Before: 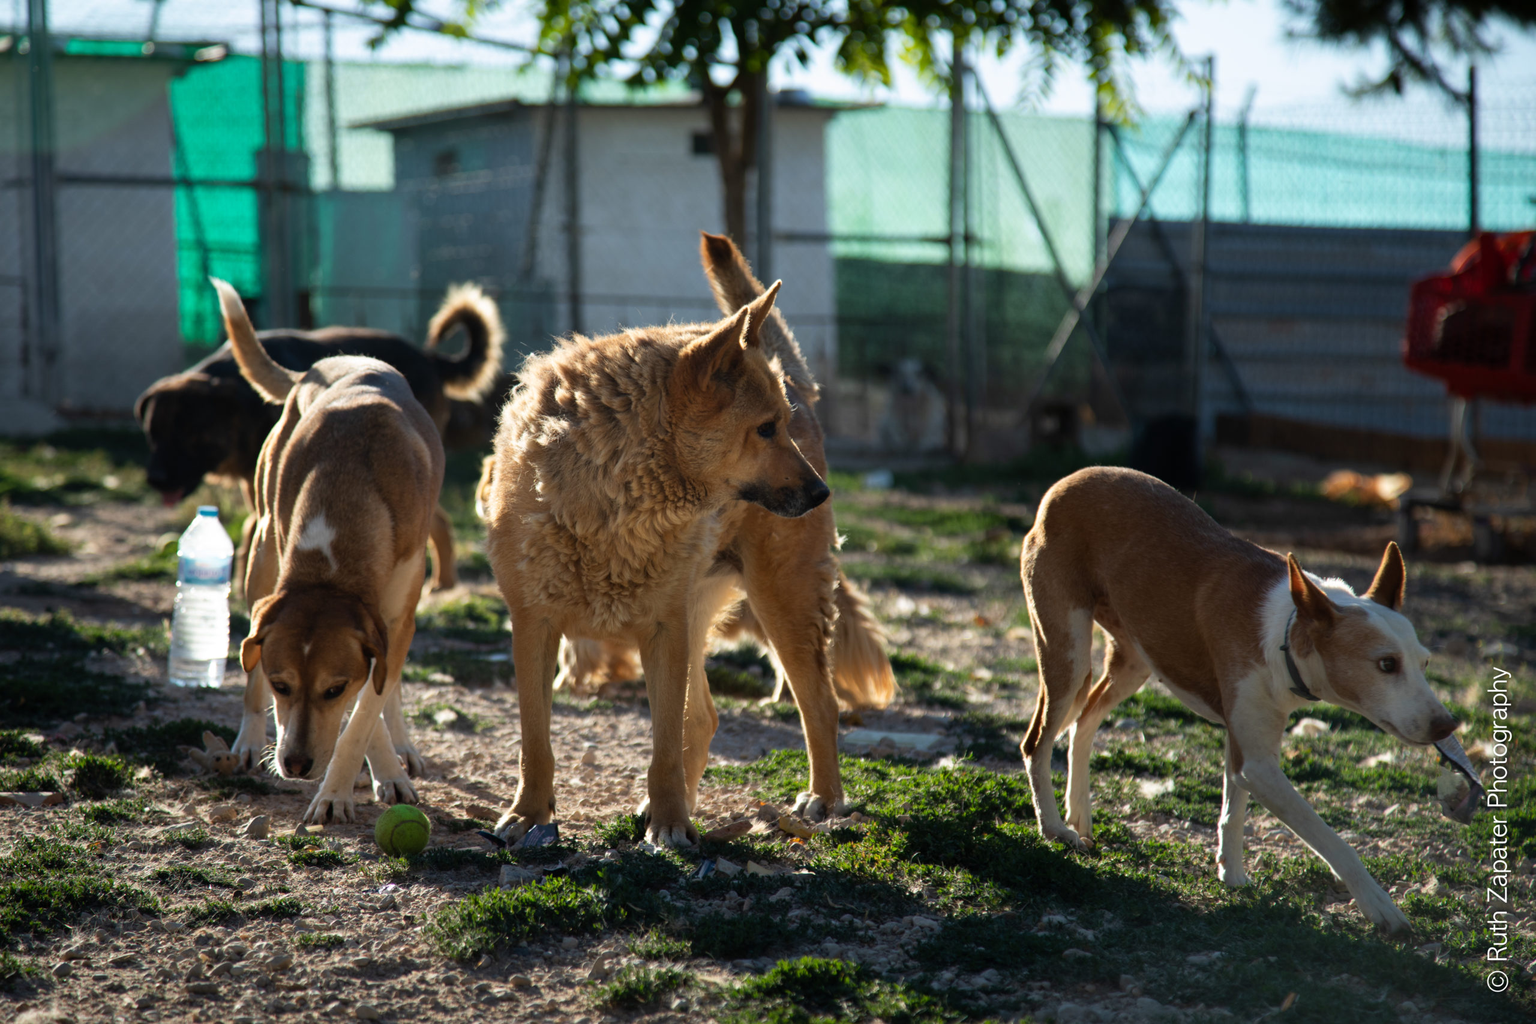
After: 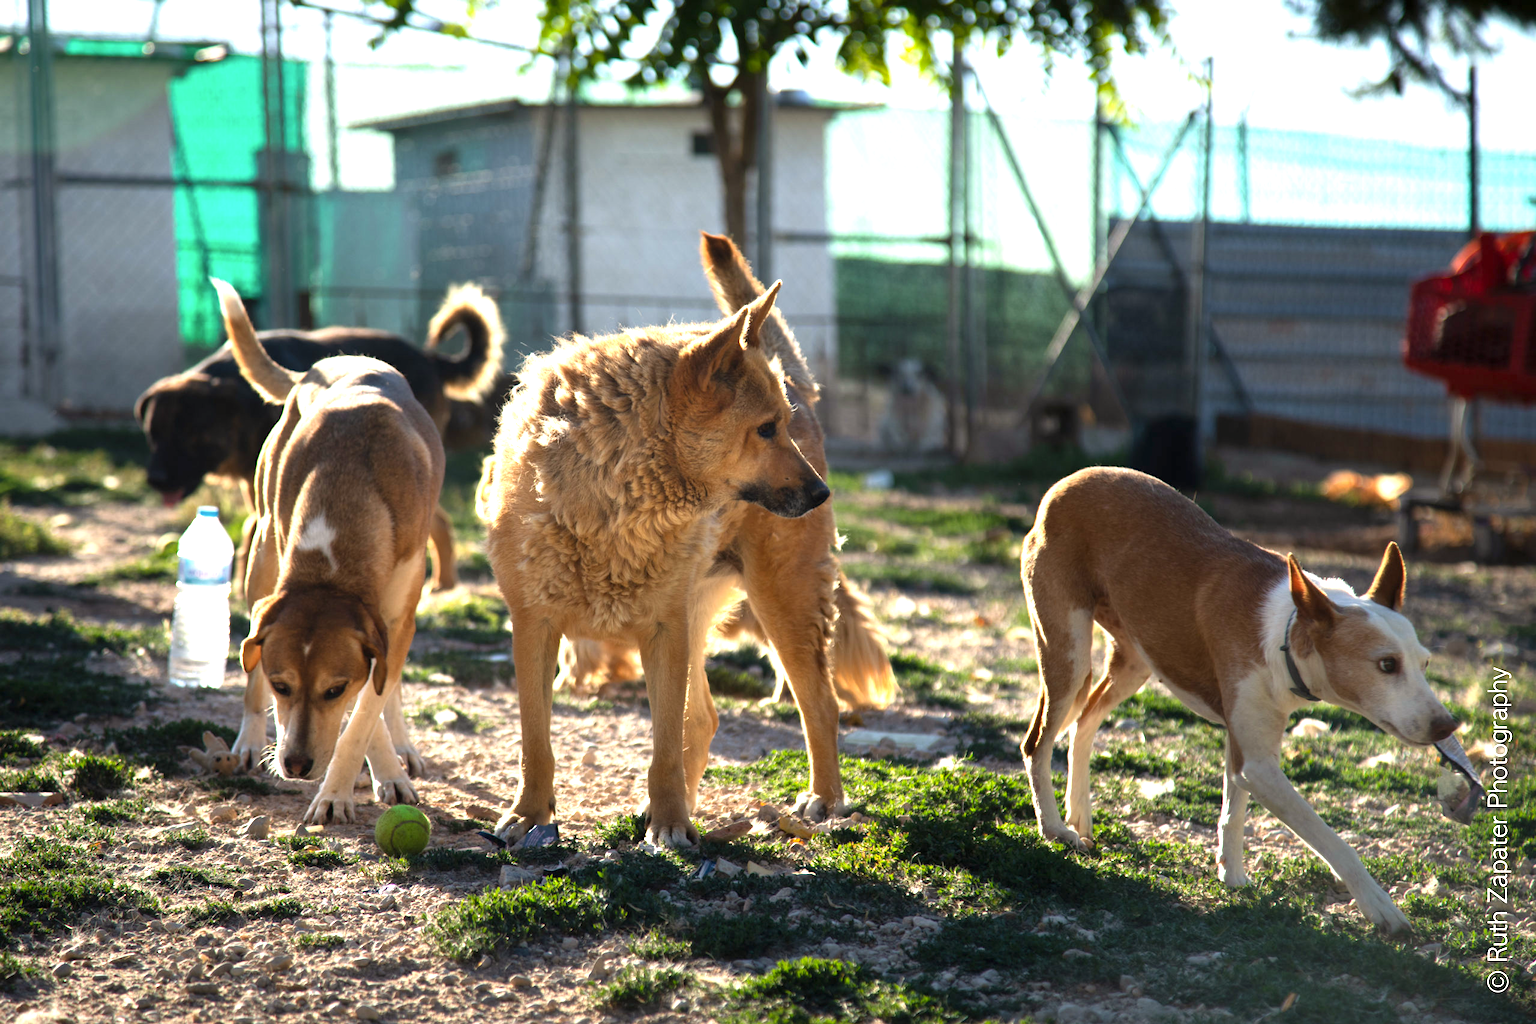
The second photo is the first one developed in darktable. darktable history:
color correction: highlights a* 3.73, highlights b* 5.12
tone equalizer: on, module defaults
exposure: exposure 1.162 EV, compensate highlight preservation false
